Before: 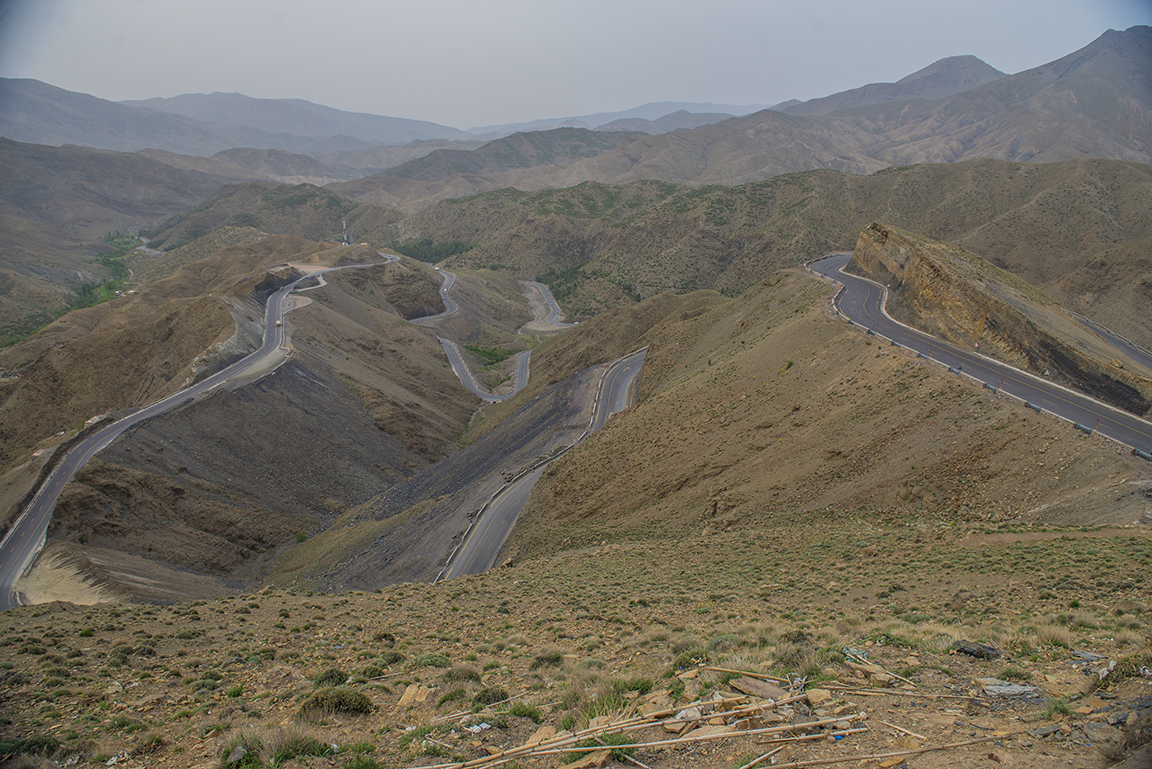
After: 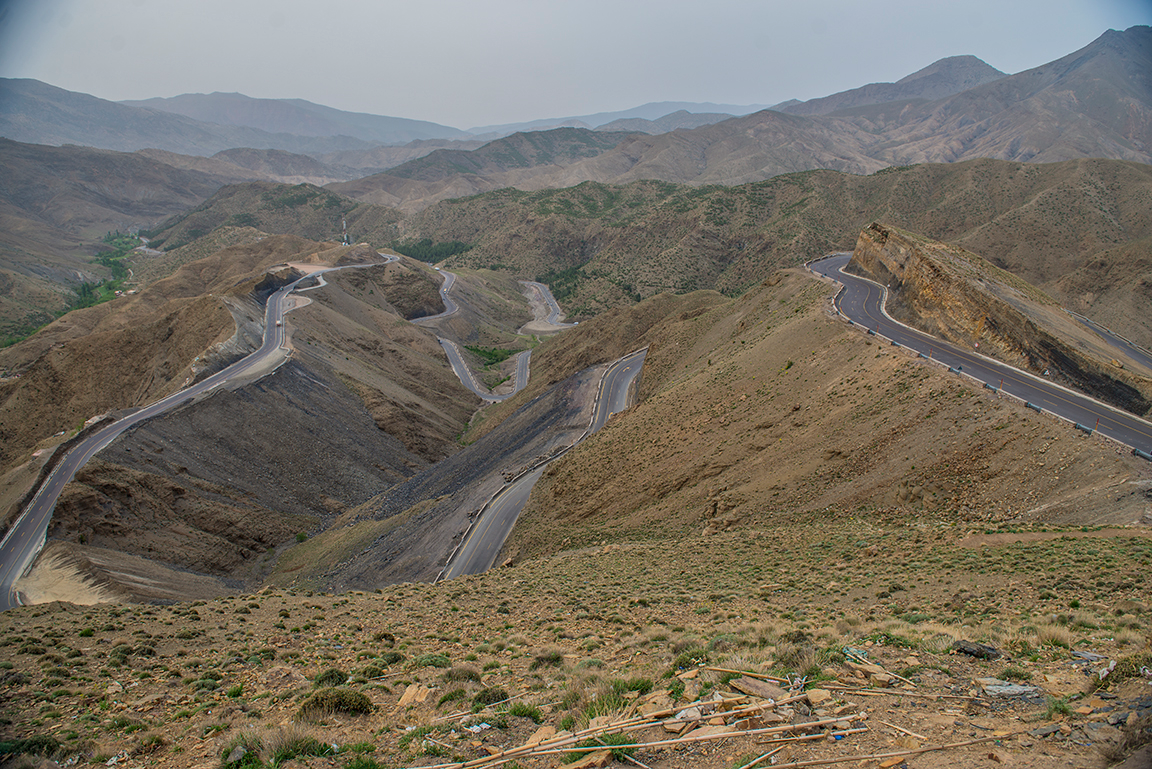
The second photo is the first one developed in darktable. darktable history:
local contrast: mode bilateral grid, contrast 19, coarseness 50, detail 132%, midtone range 0.2
